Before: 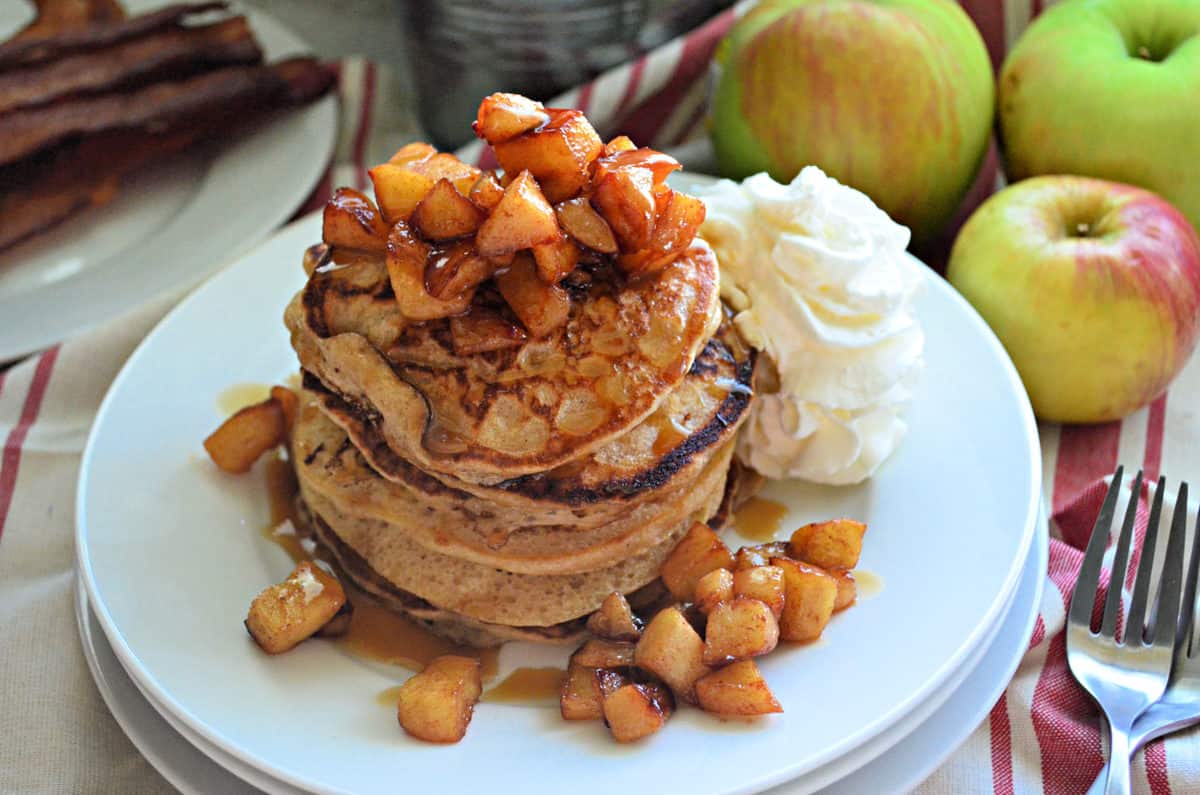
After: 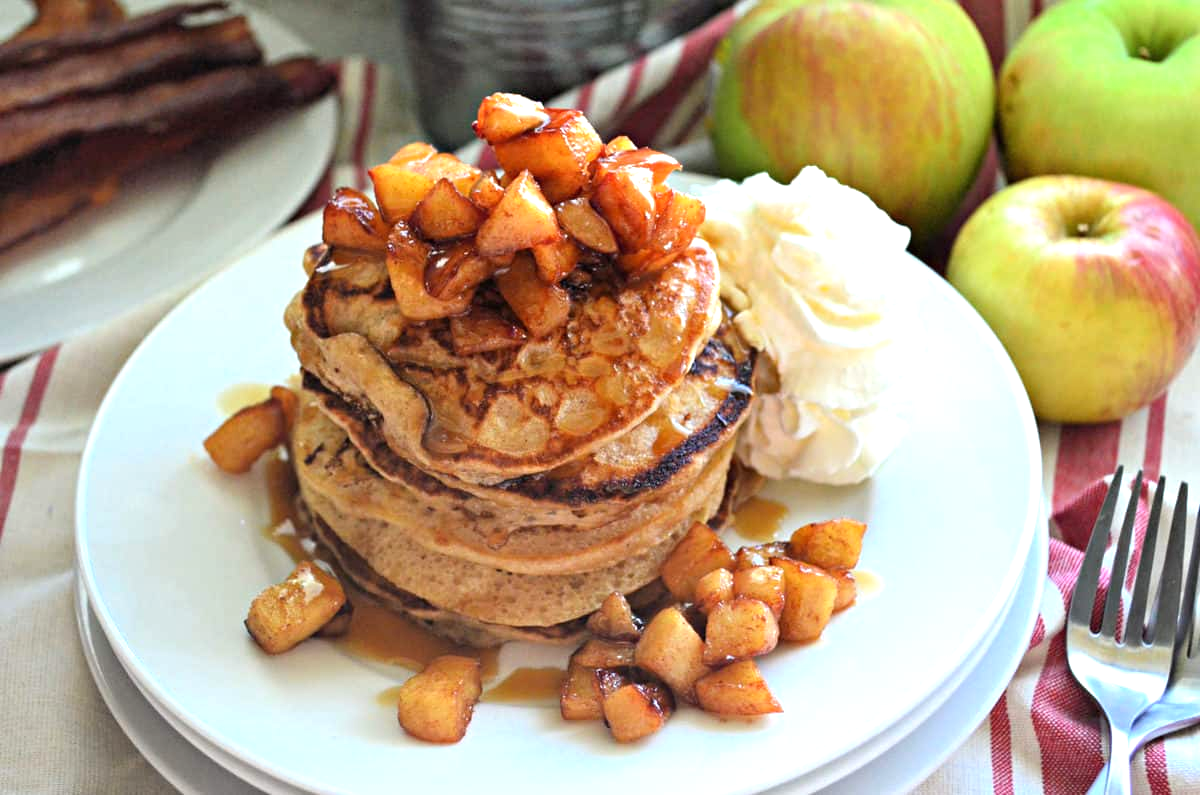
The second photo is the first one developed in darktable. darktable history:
exposure: black level correction 0, exposure 0.5 EV, compensate exposure bias true, compensate highlight preservation false
